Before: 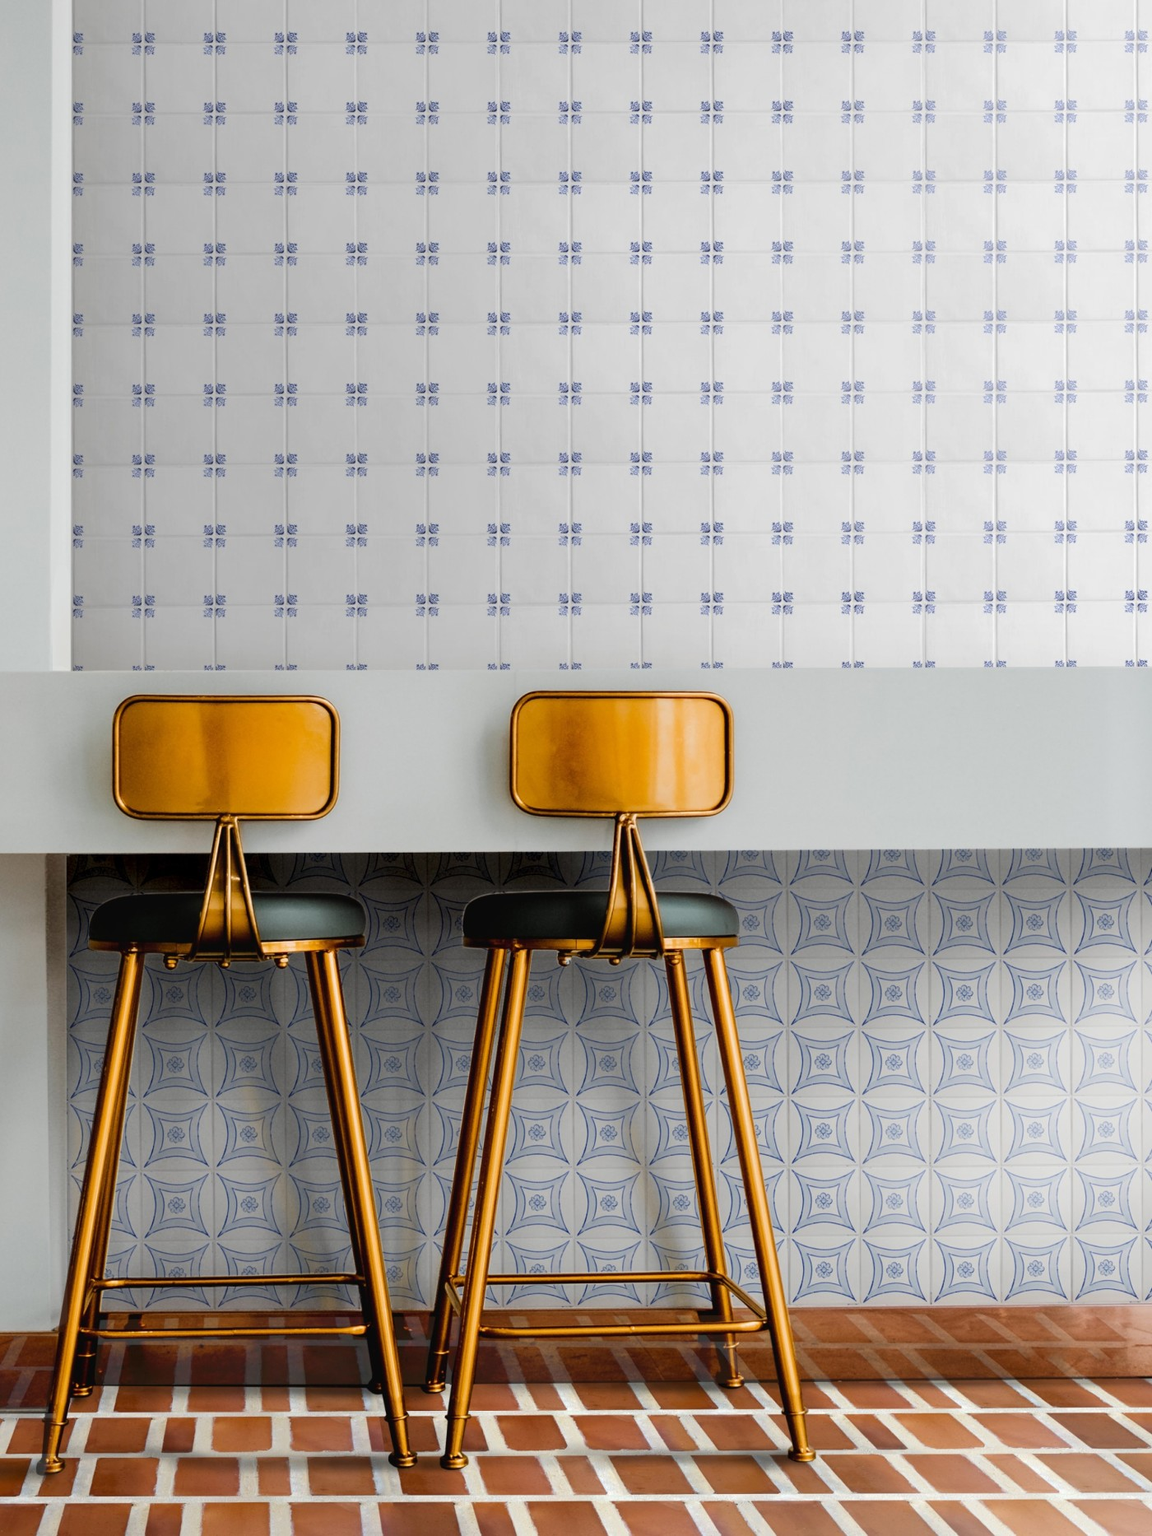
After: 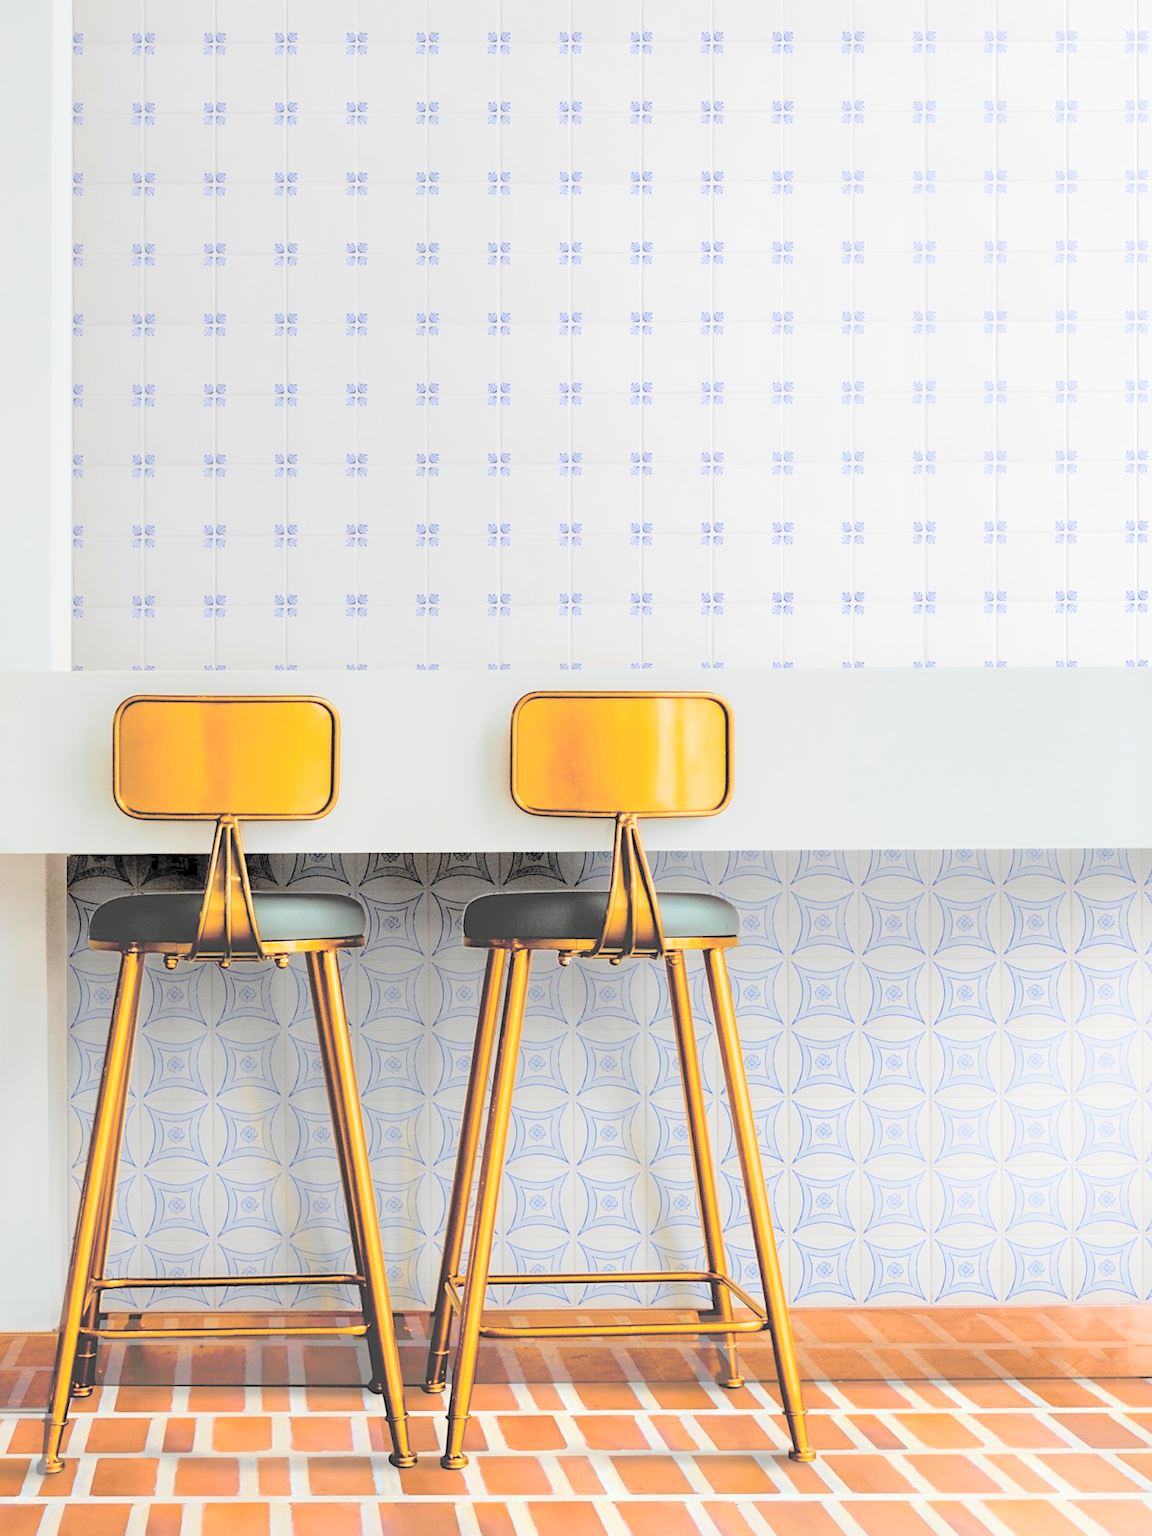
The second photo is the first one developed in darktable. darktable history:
contrast brightness saturation: brightness 1
sharpen: amount 0.212
color balance rgb: perceptual saturation grading › global saturation 19.673%
